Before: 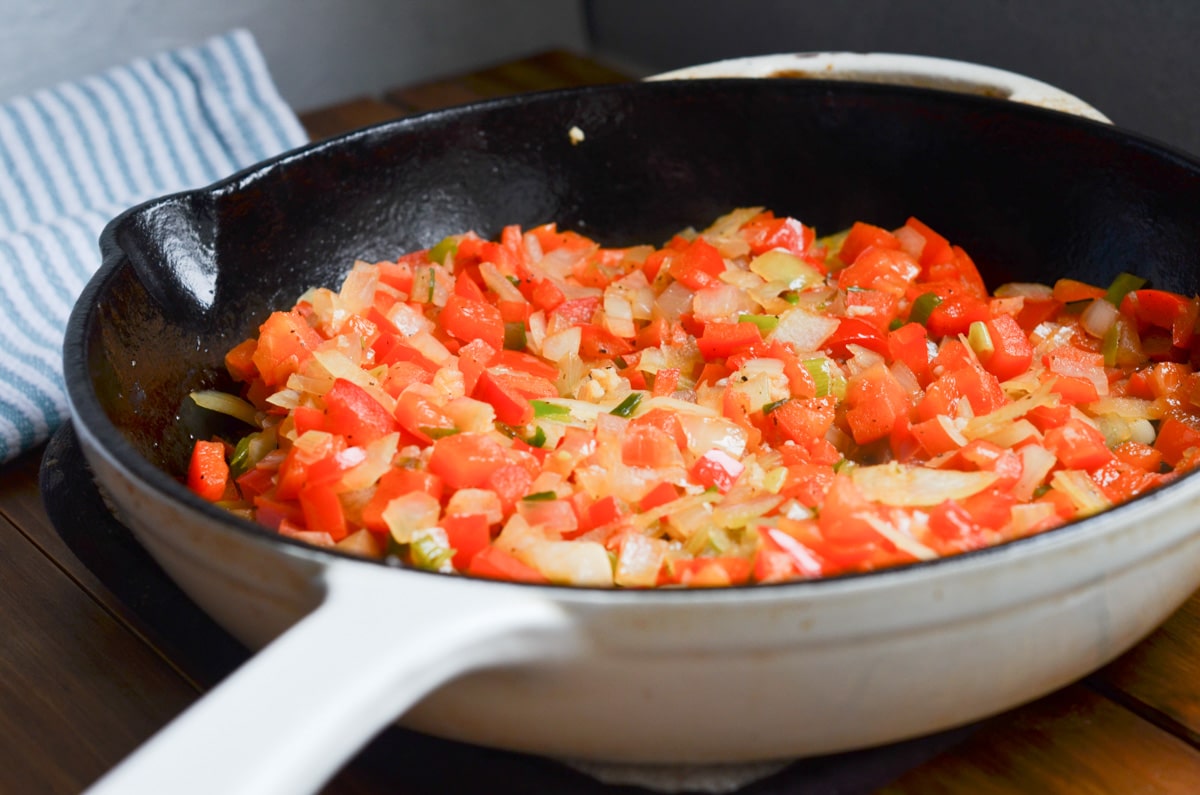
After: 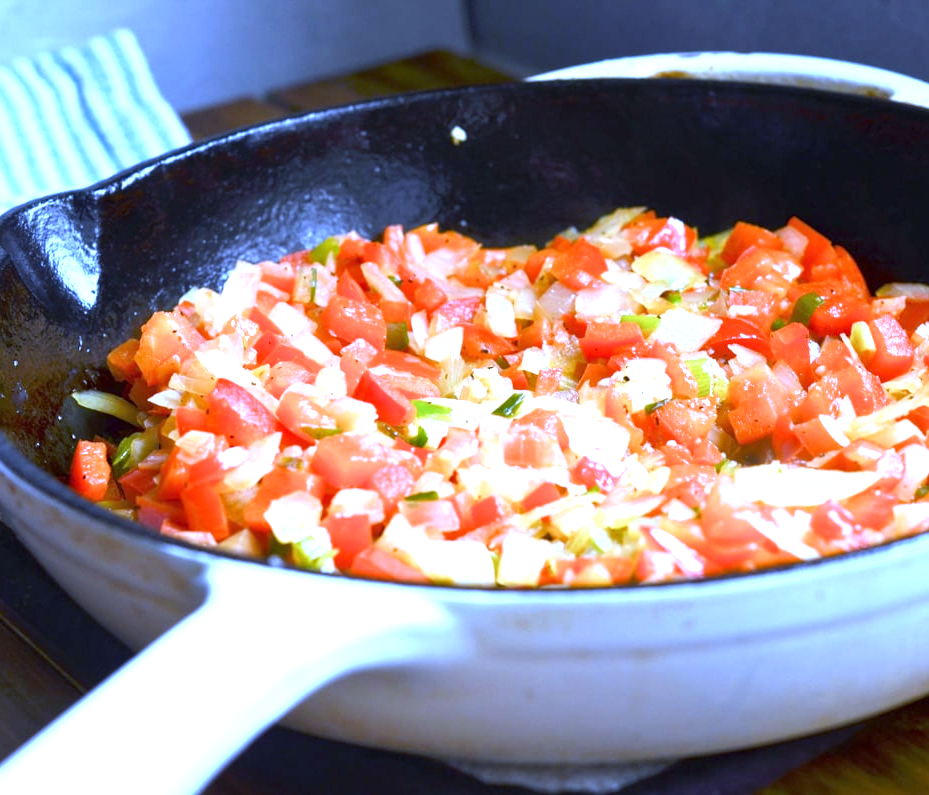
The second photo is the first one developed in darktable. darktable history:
exposure: black level correction 0, exposure 1.2 EV, compensate exposure bias true, compensate highlight preservation false
crop: left 9.88%, right 12.664%
white balance: red 0.766, blue 1.537
contrast equalizer: octaves 7, y [[0.5, 0.502, 0.506, 0.511, 0.52, 0.537], [0.5 ×6], [0.505, 0.509, 0.518, 0.534, 0.553, 0.561], [0 ×6], [0 ×6]]
